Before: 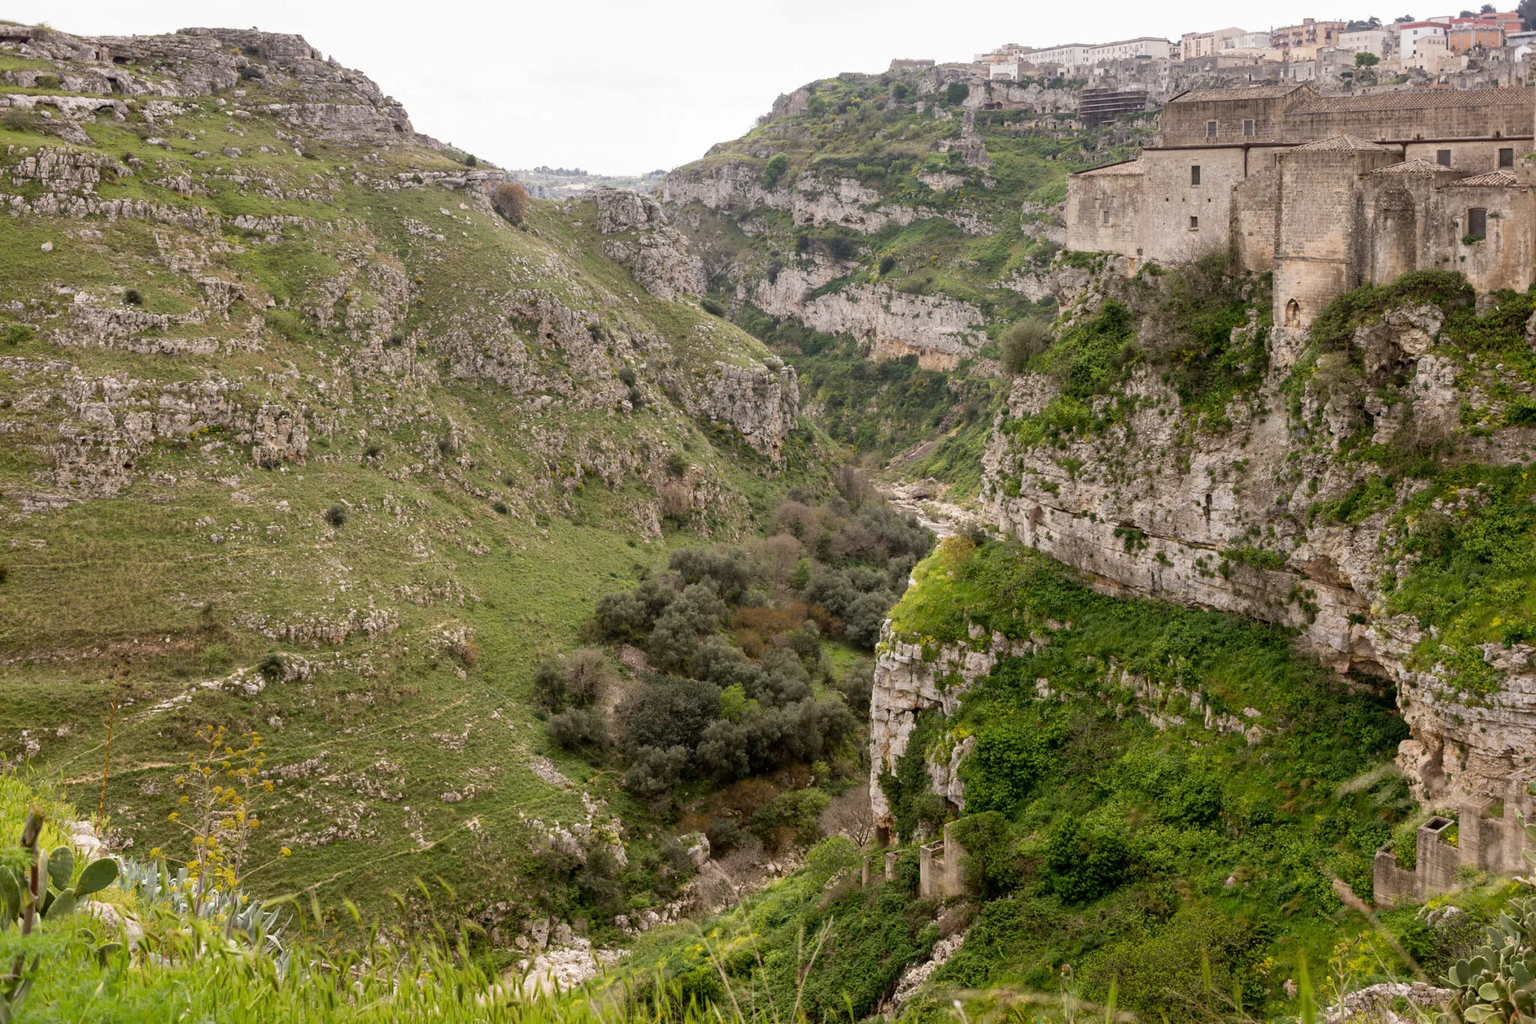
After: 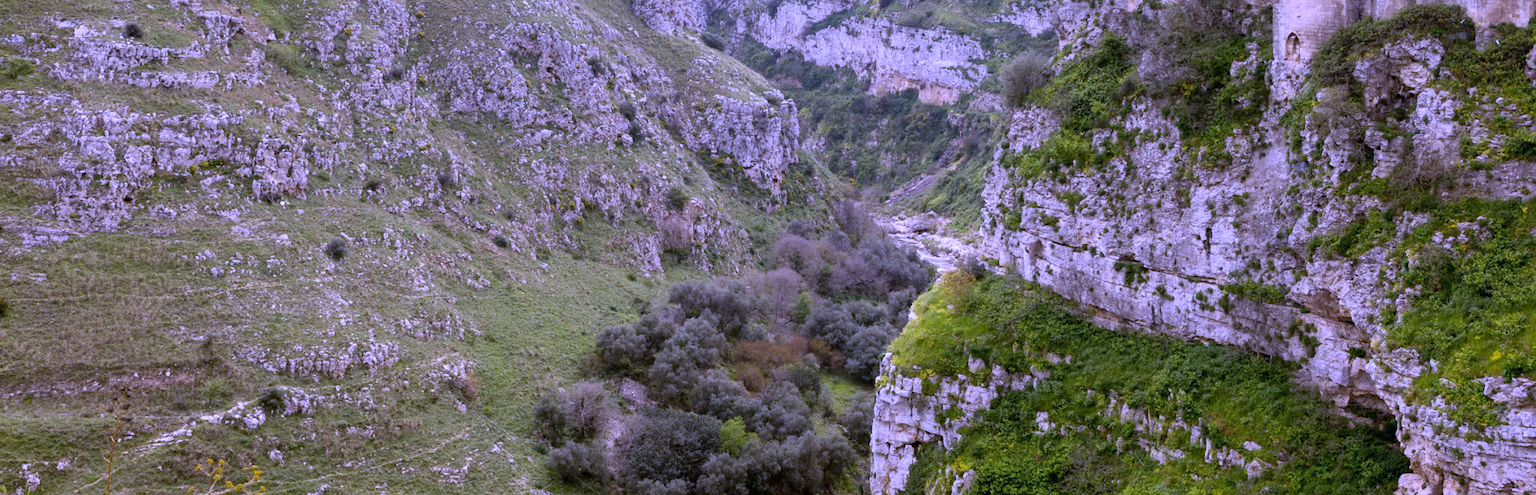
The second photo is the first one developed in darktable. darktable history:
crop and rotate: top 26.056%, bottom 25.543%
white balance: red 0.98, blue 1.61
